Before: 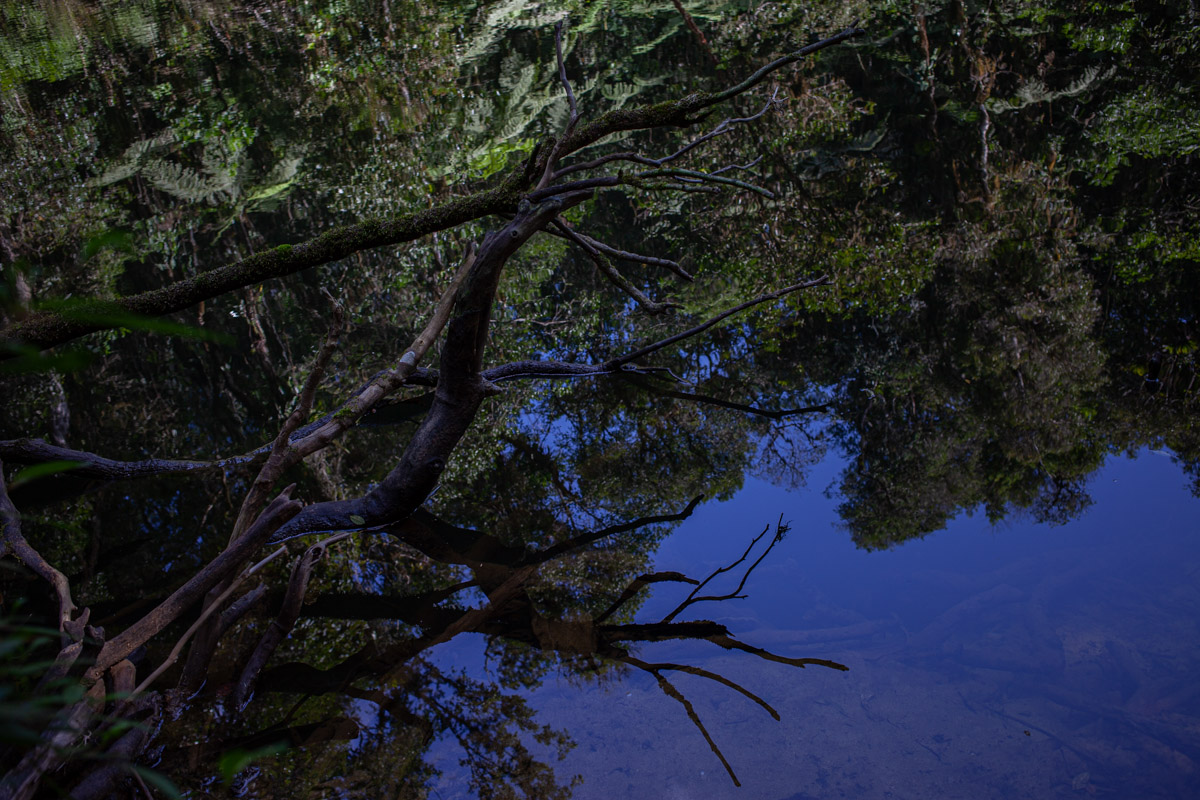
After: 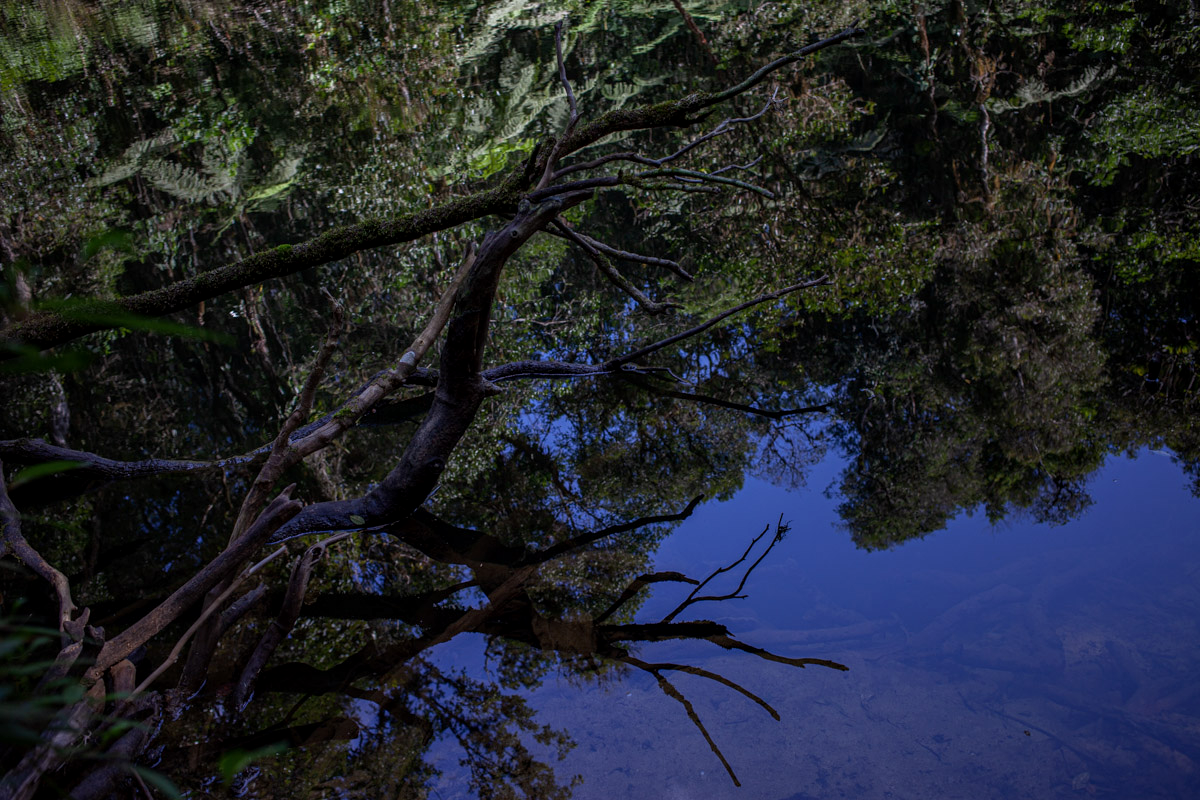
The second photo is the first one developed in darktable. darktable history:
local contrast: highlights 103%, shadows 100%, detail 119%, midtone range 0.2
